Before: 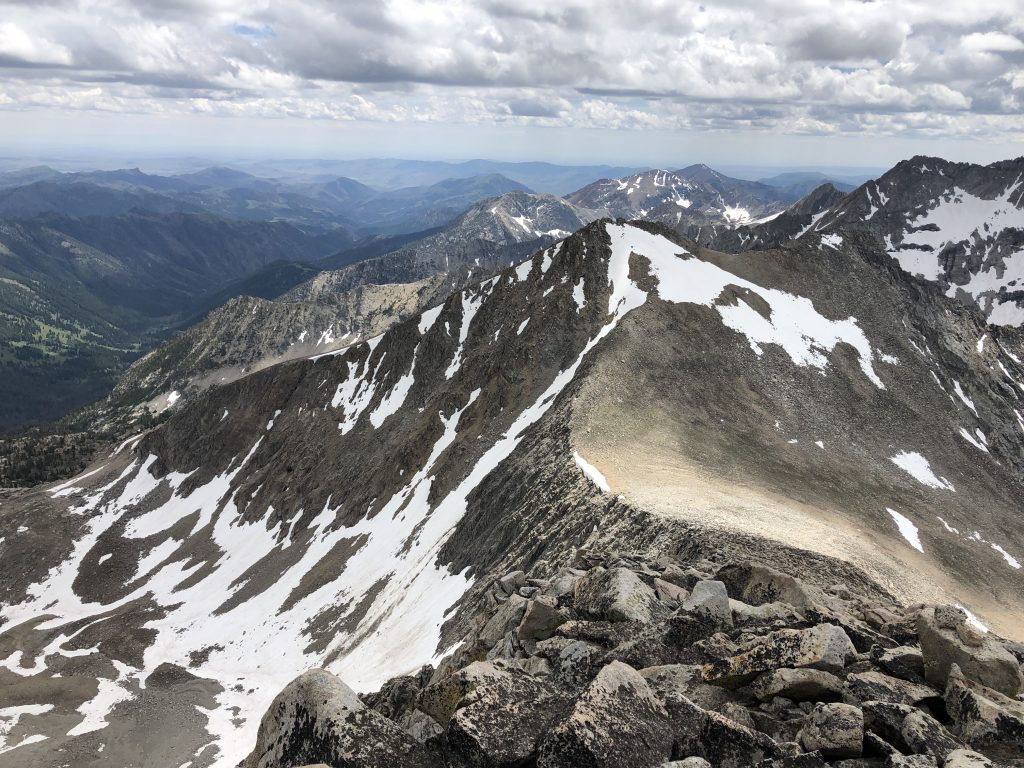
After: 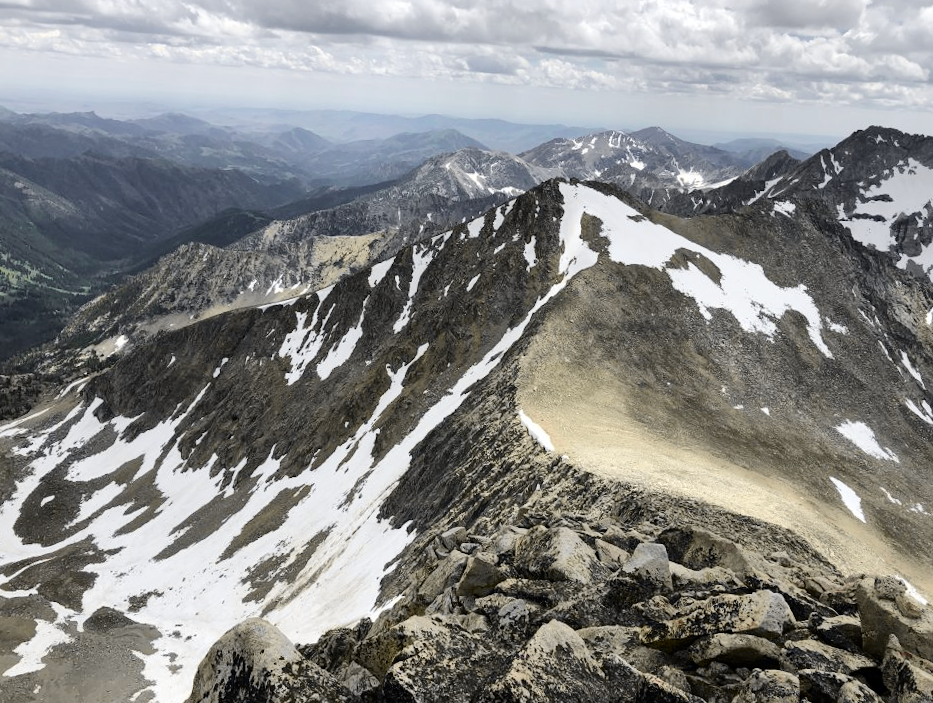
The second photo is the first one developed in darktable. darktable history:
tone curve: curves: ch0 [(0.003, 0) (0.066, 0.031) (0.163, 0.112) (0.264, 0.238) (0.395, 0.408) (0.517, 0.56) (0.684, 0.734) (0.791, 0.814) (1, 1)]; ch1 [(0, 0) (0.164, 0.115) (0.337, 0.332) (0.39, 0.398) (0.464, 0.461) (0.501, 0.5) (0.507, 0.5) (0.534, 0.532) (0.577, 0.59) (0.652, 0.681) (0.733, 0.749) (0.811, 0.796) (1, 1)]; ch2 [(0, 0) (0.337, 0.382) (0.464, 0.476) (0.501, 0.5) (0.527, 0.54) (0.551, 0.565) (0.6, 0.59) (0.687, 0.675) (1, 1)], color space Lab, independent channels, preserve colors none
crop and rotate: angle -1.97°, left 3.107%, top 3.751%, right 1.609%, bottom 0.481%
